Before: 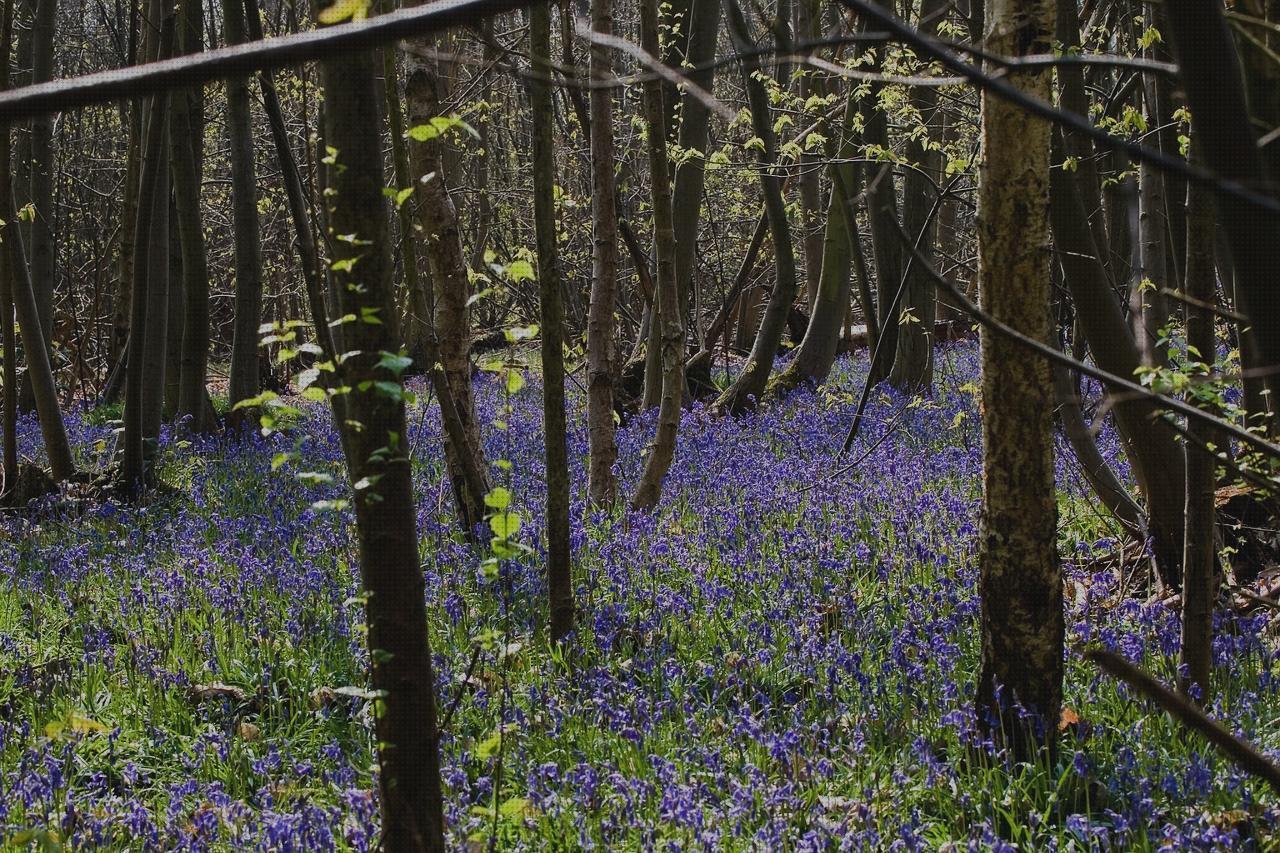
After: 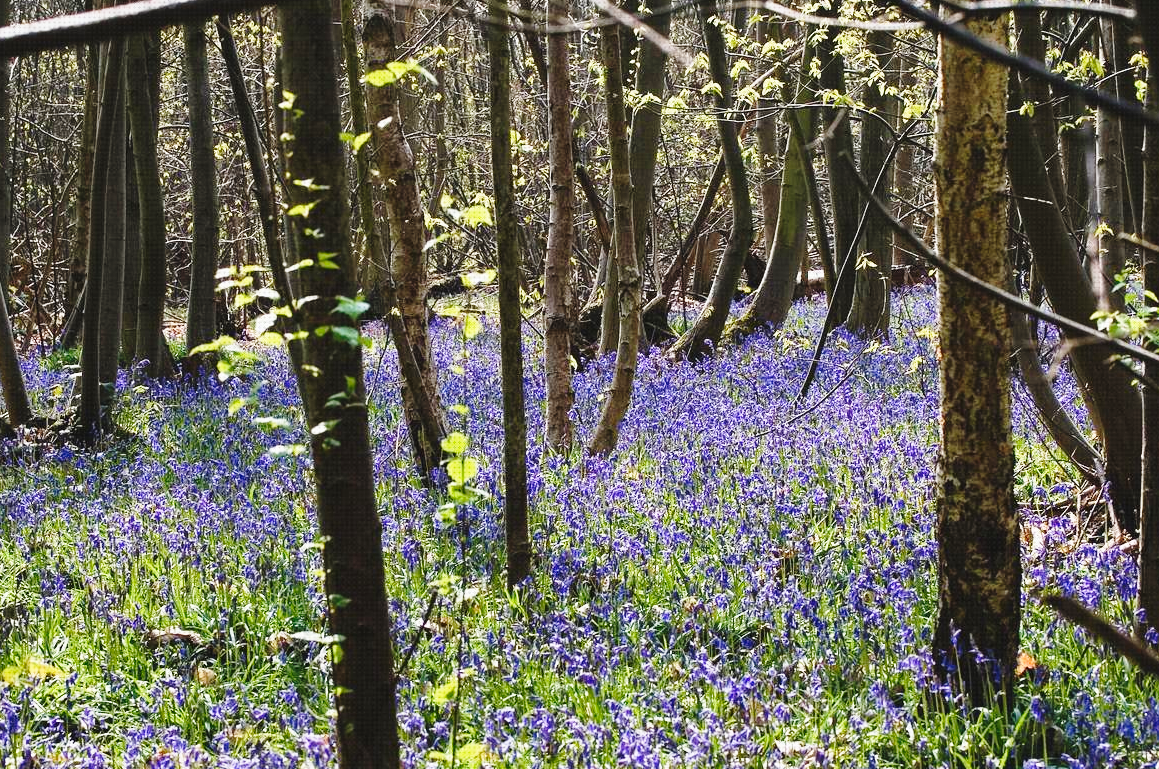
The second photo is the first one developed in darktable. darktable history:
exposure: black level correction 0, exposure 0.694 EV, compensate highlight preservation false
crop: left 3.376%, top 6.455%, right 6.069%, bottom 3.289%
shadows and highlights: radius 108.15, shadows 23.51, highlights -57.44, low approximation 0.01, soften with gaussian
base curve: curves: ch0 [(0, 0) (0.028, 0.03) (0.121, 0.232) (0.46, 0.748) (0.859, 0.968) (1, 1)], preserve colors none
